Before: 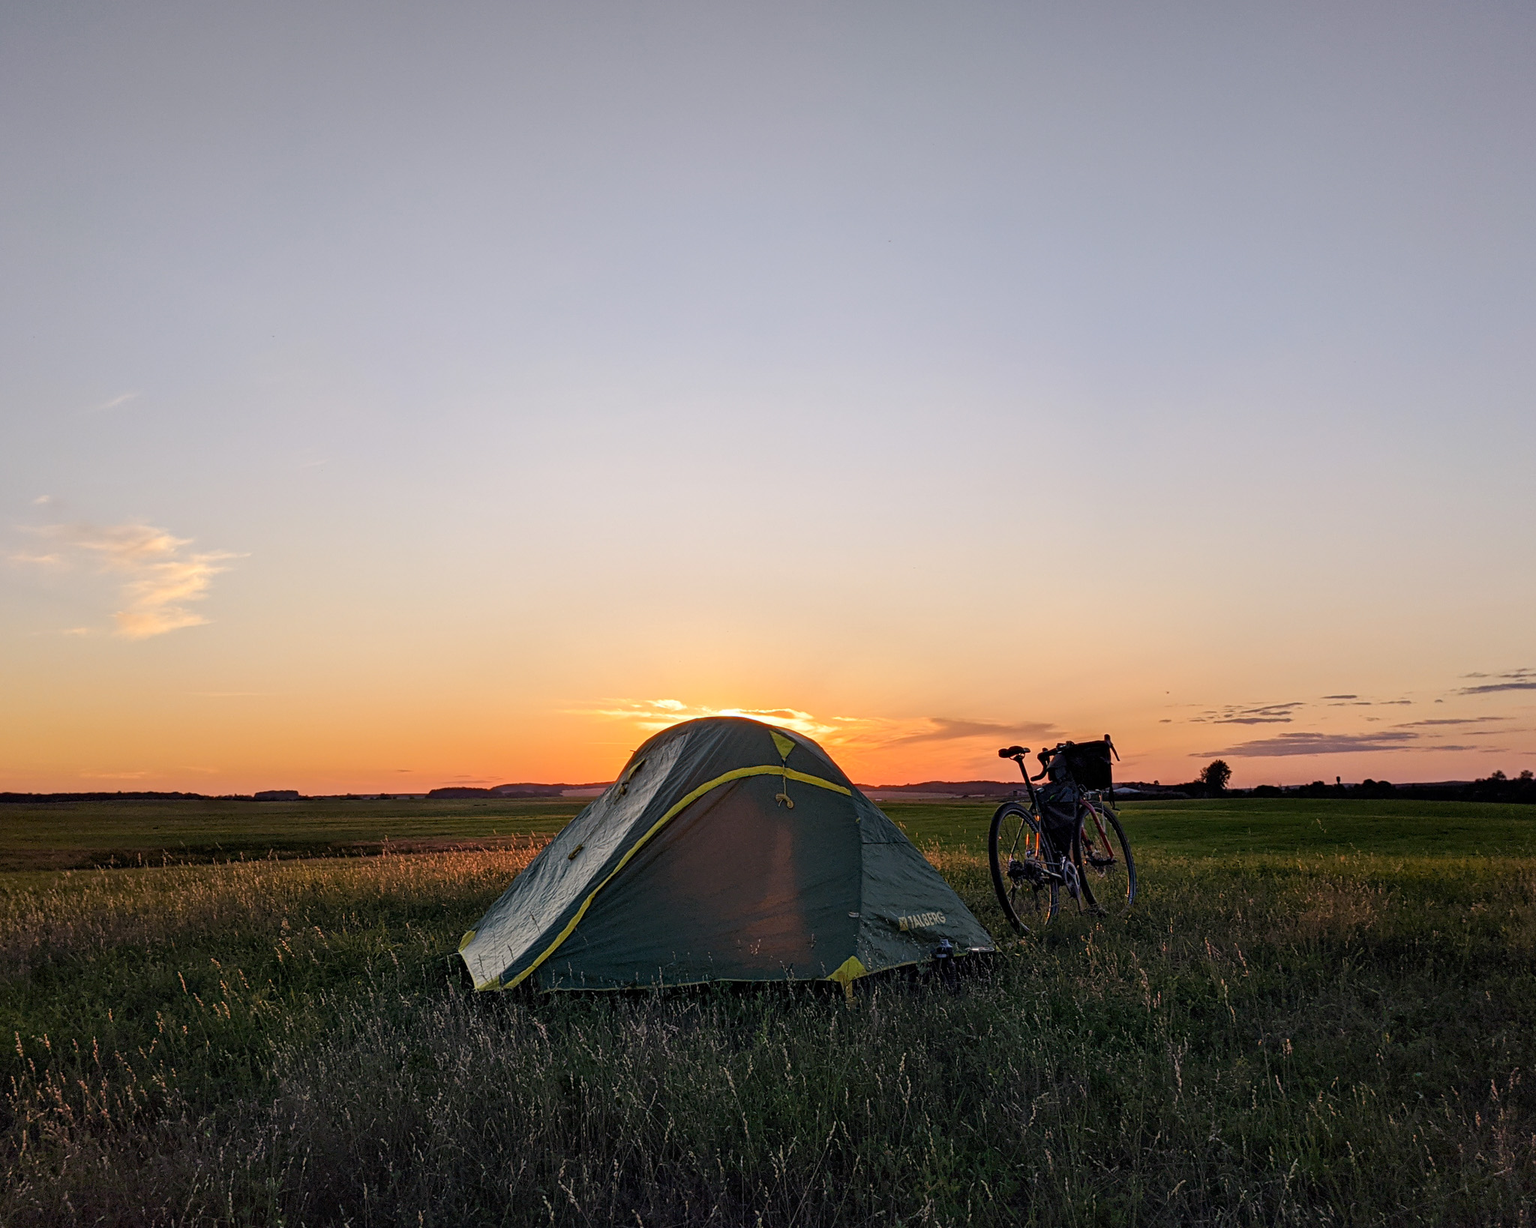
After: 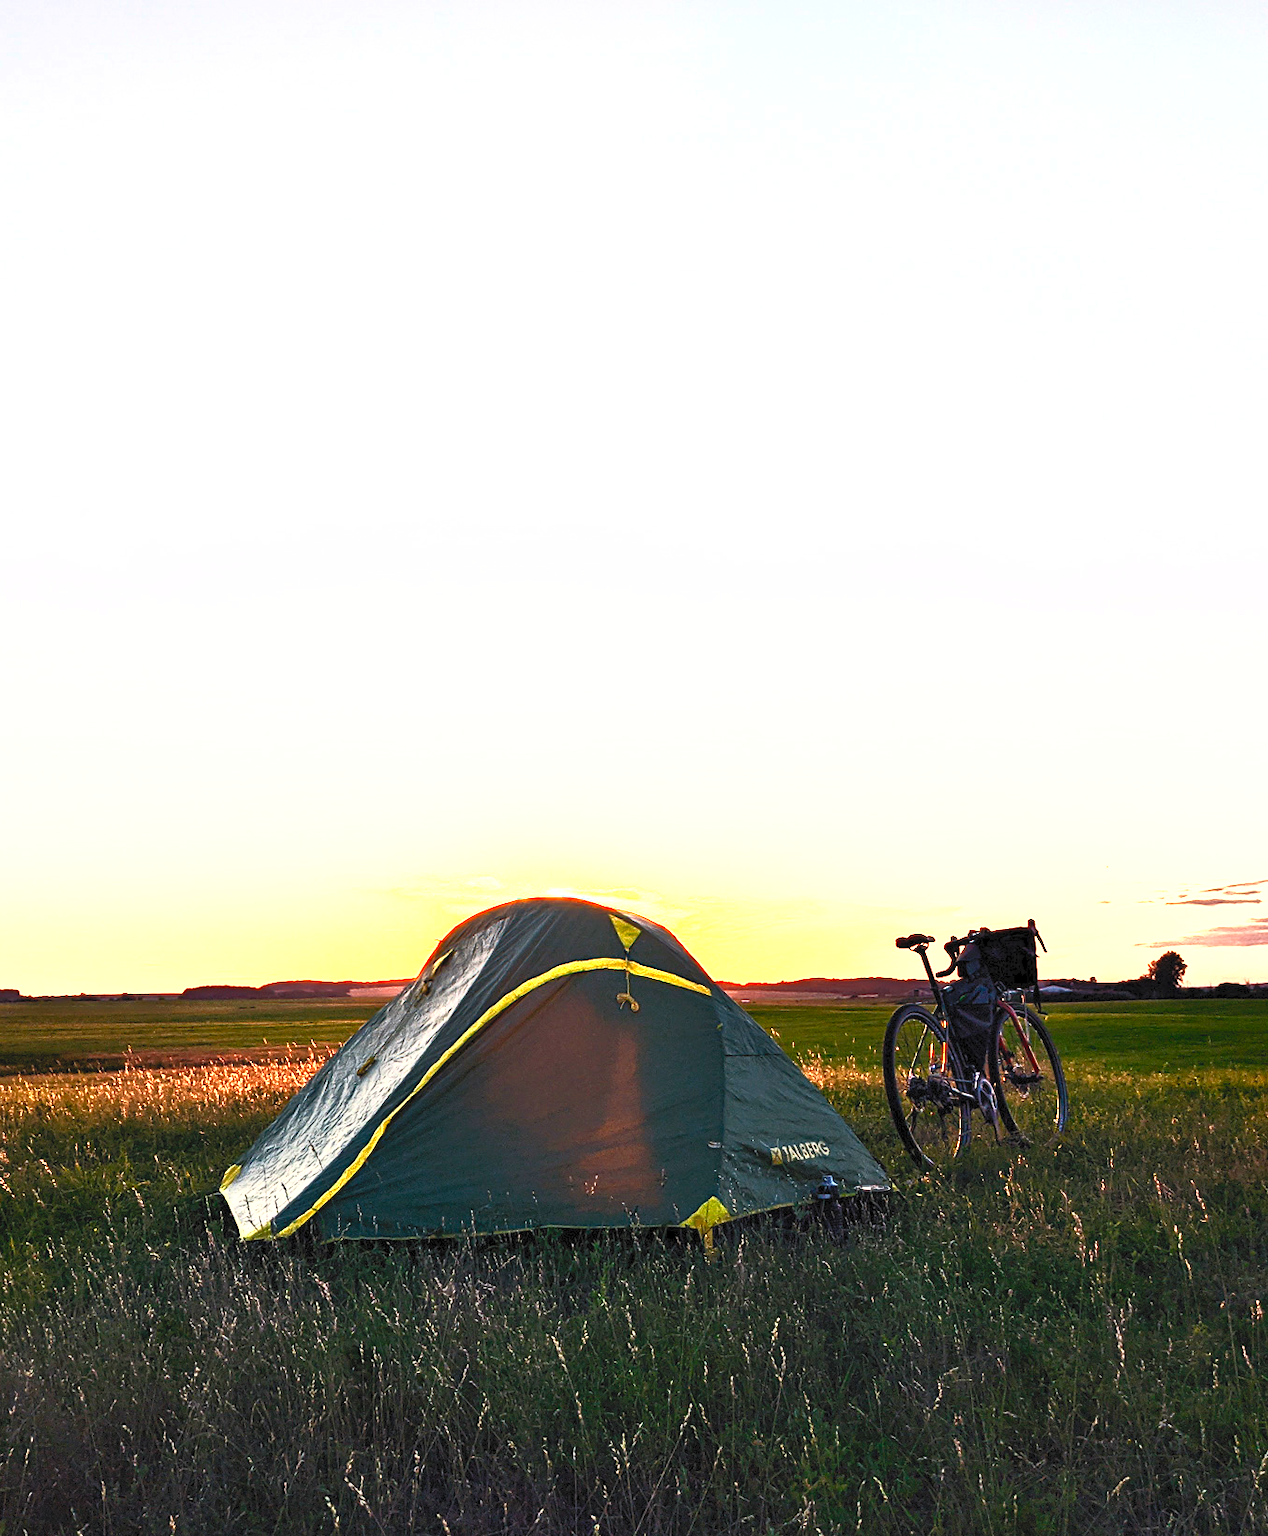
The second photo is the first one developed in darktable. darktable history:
crop and rotate: left 18.442%, right 15.508%
color zones: curves: ch0 [(0.018, 0.548) (0.224, 0.64) (0.425, 0.447) (0.675, 0.575) (0.732, 0.579)]; ch1 [(0.066, 0.487) (0.25, 0.5) (0.404, 0.43) (0.75, 0.421) (0.956, 0.421)]; ch2 [(0.044, 0.561) (0.215, 0.465) (0.399, 0.544) (0.465, 0.548) (0.614, 0.447) (0.724, 0.43) (0.882, 0.623) (0.956, 0.632)]
contrast brightness saturation: contrast 1, brightness 1, saturation 1
